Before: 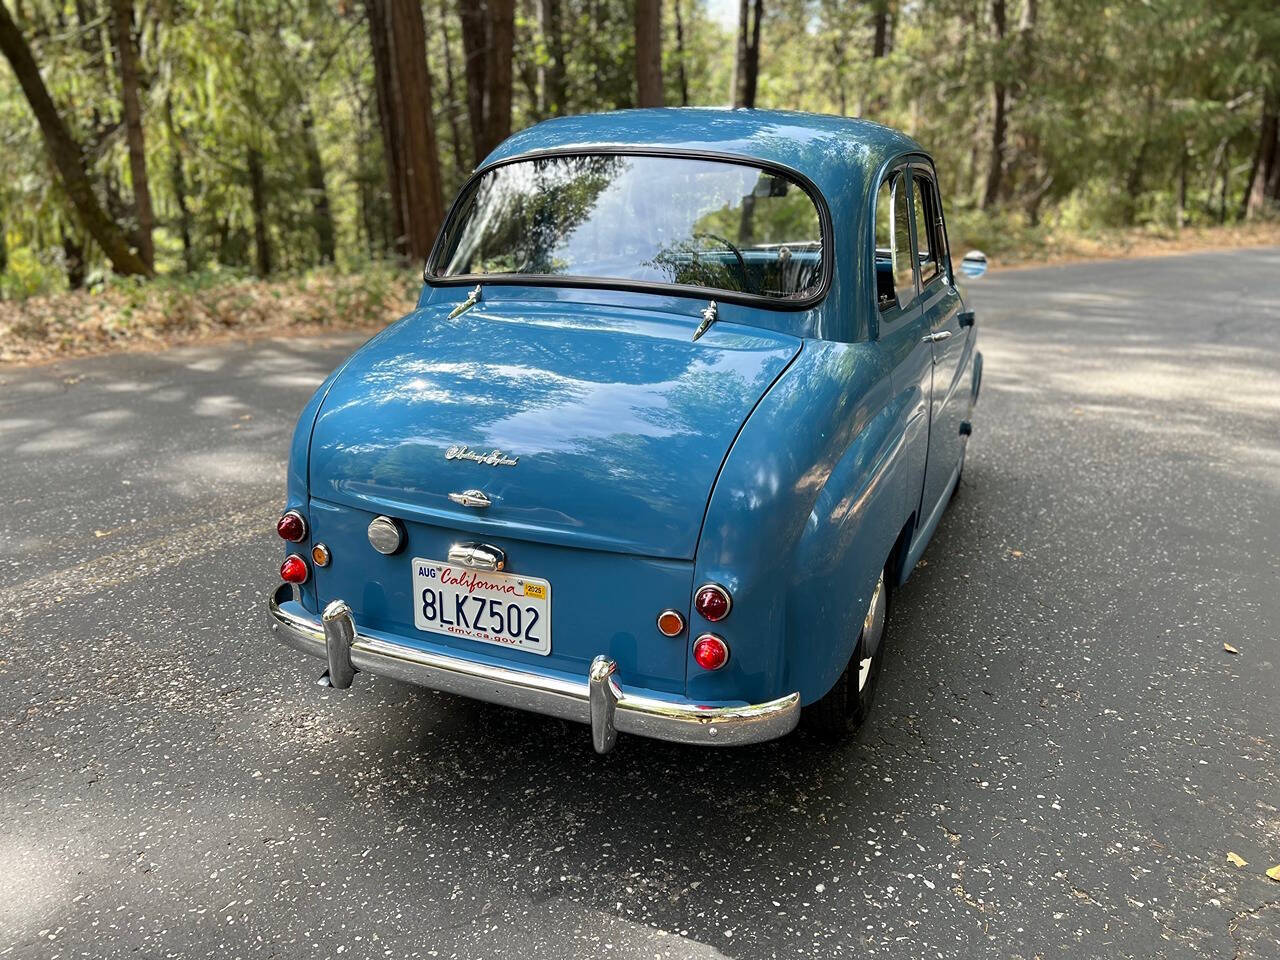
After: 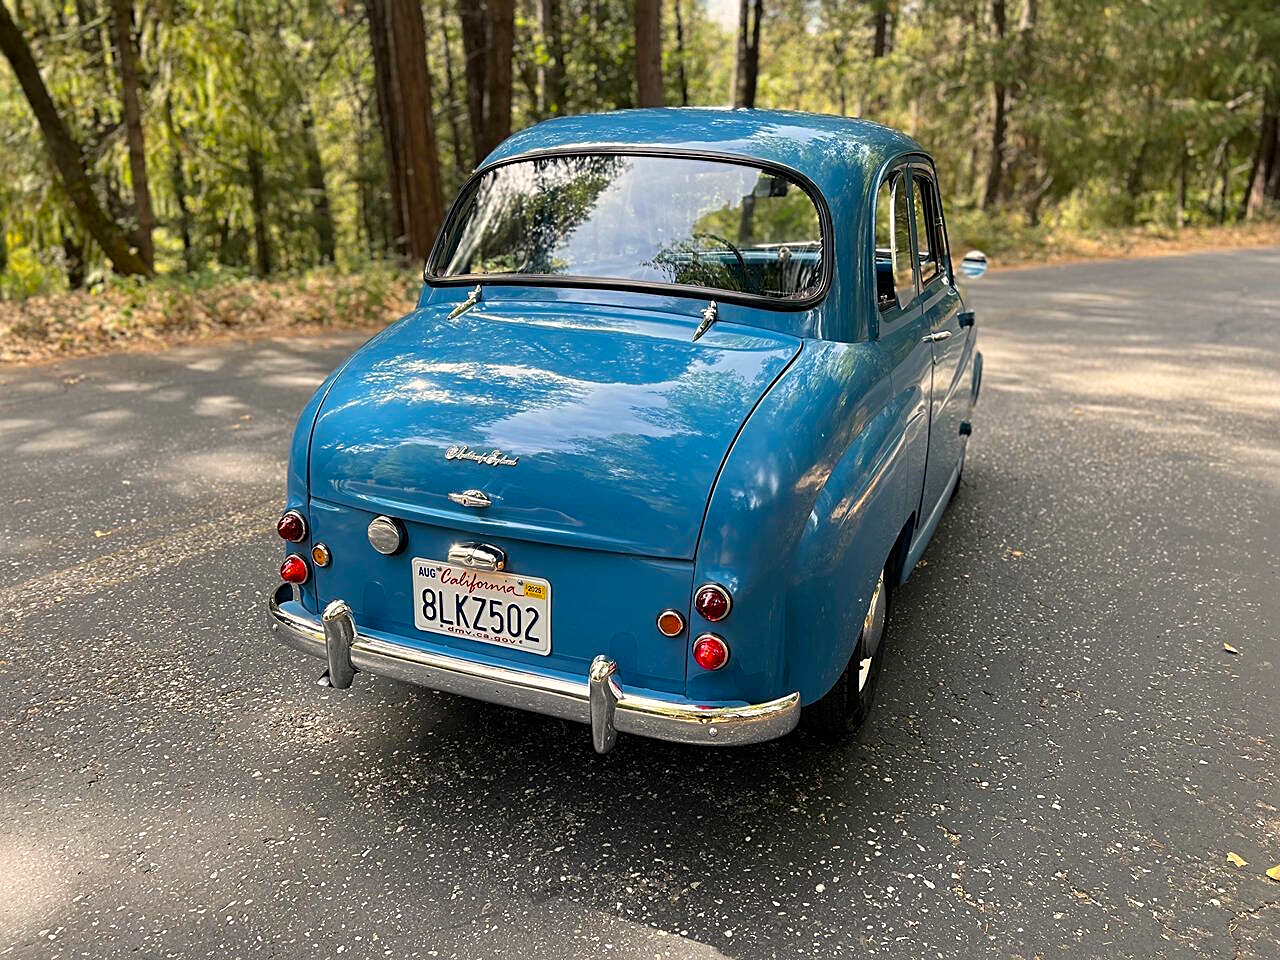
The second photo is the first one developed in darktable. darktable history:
color balance rgb: highlights gain › chroma 2.9%, highlights gain › hue 62.36°, linear chroma grading › global chroma 14.93%, perceptual saturation grading › global saturation 0.072%
sharpen: on, module defaults
